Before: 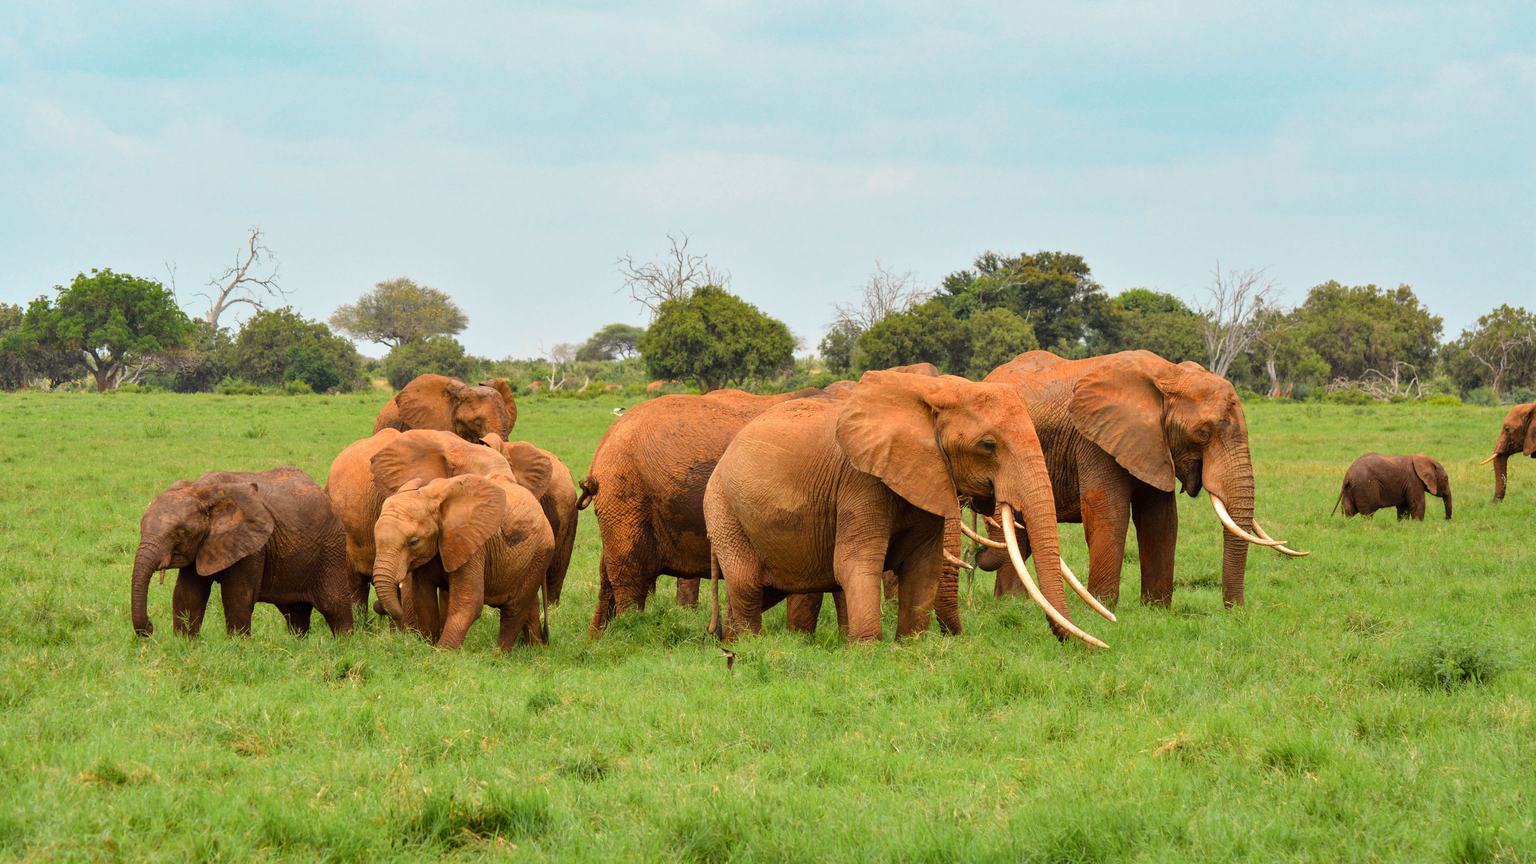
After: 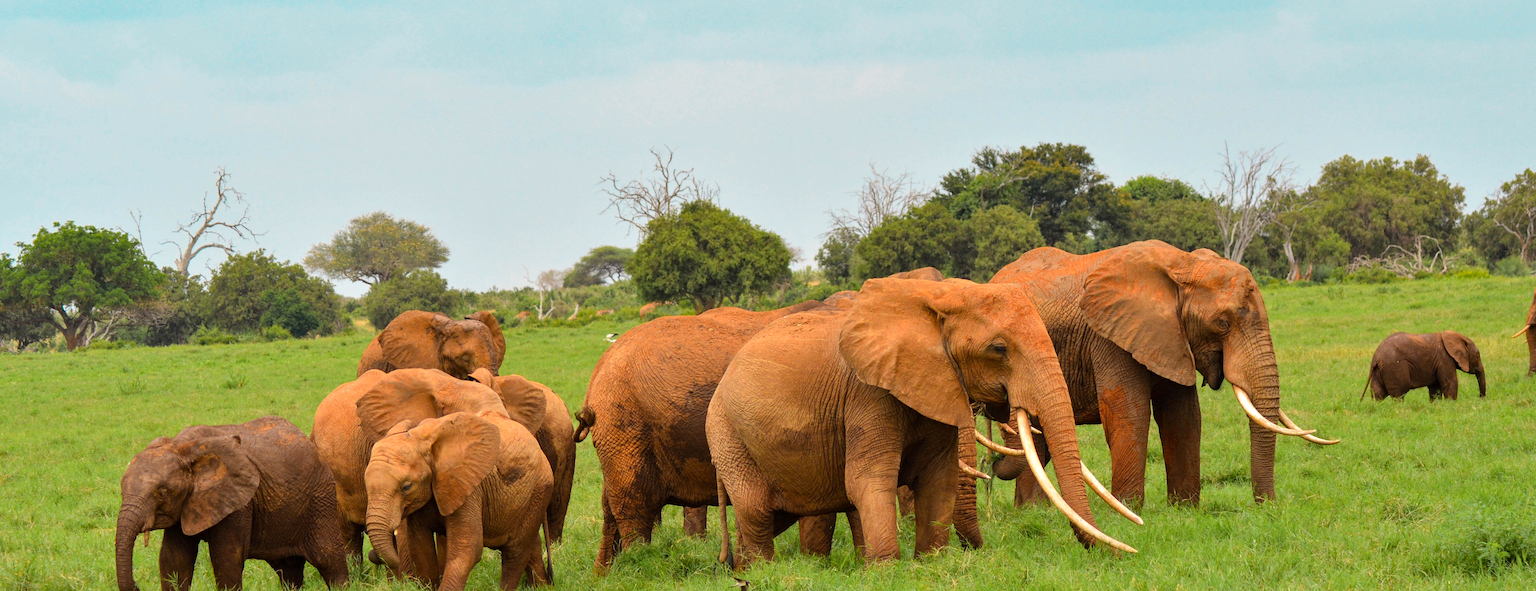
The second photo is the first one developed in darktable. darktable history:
haze removal: compatibility mode true, adaptive false
crop and rotate: top 8.293%, bottom 20.996%
rotate and perspective: rotation -3.52°, crop left 0.036, crop right 0.964, crop top 0.081, crop bottom 0.919
